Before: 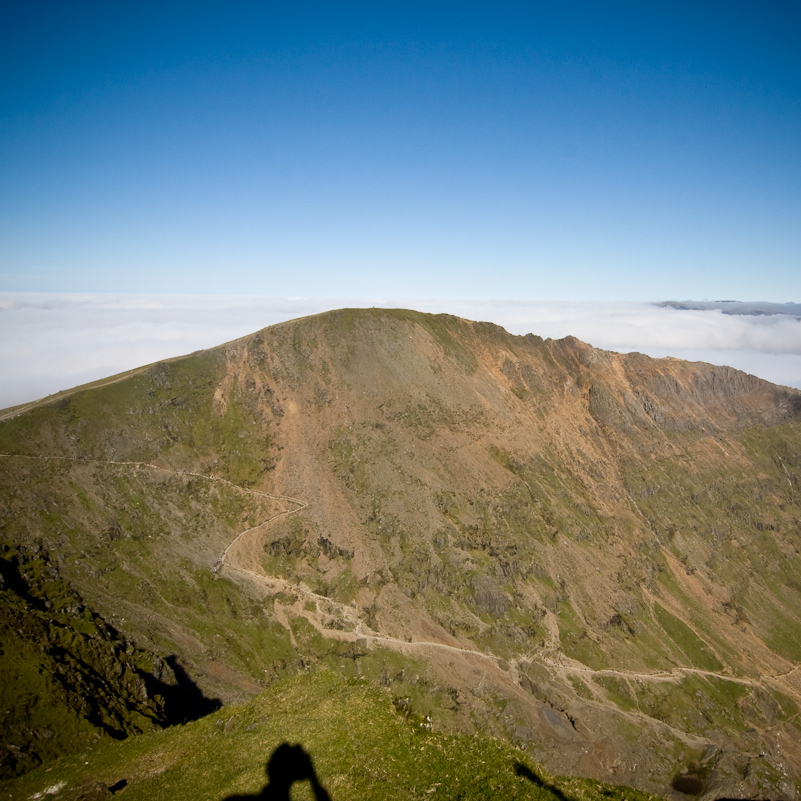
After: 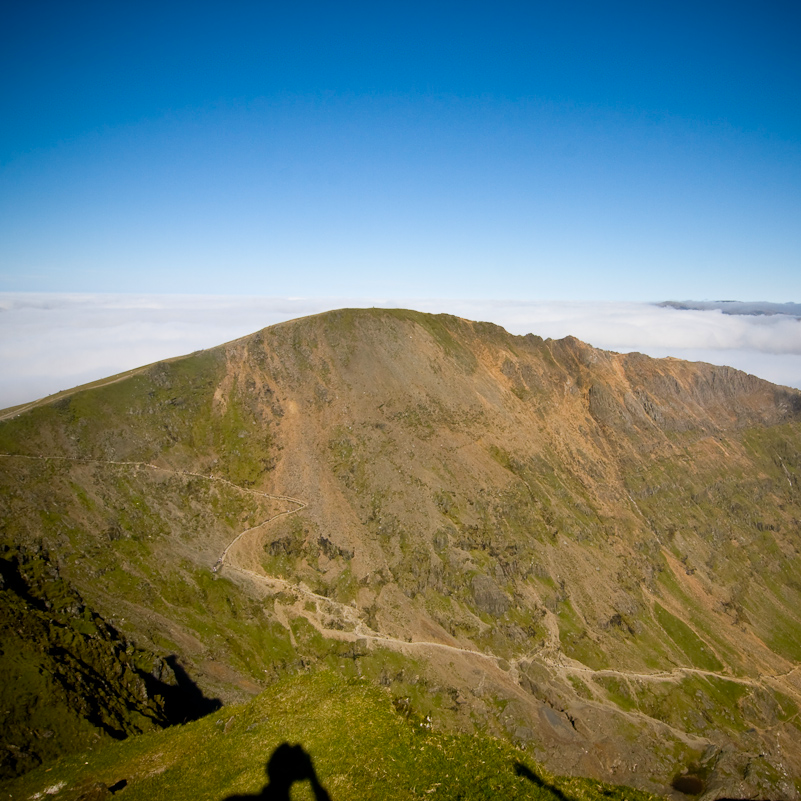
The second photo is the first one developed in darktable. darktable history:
color balance rgb: shadows lift › chroma 0.998%, shadows lift › hue 114.76°, perceptual saturation grading › global saturation 19.949%
